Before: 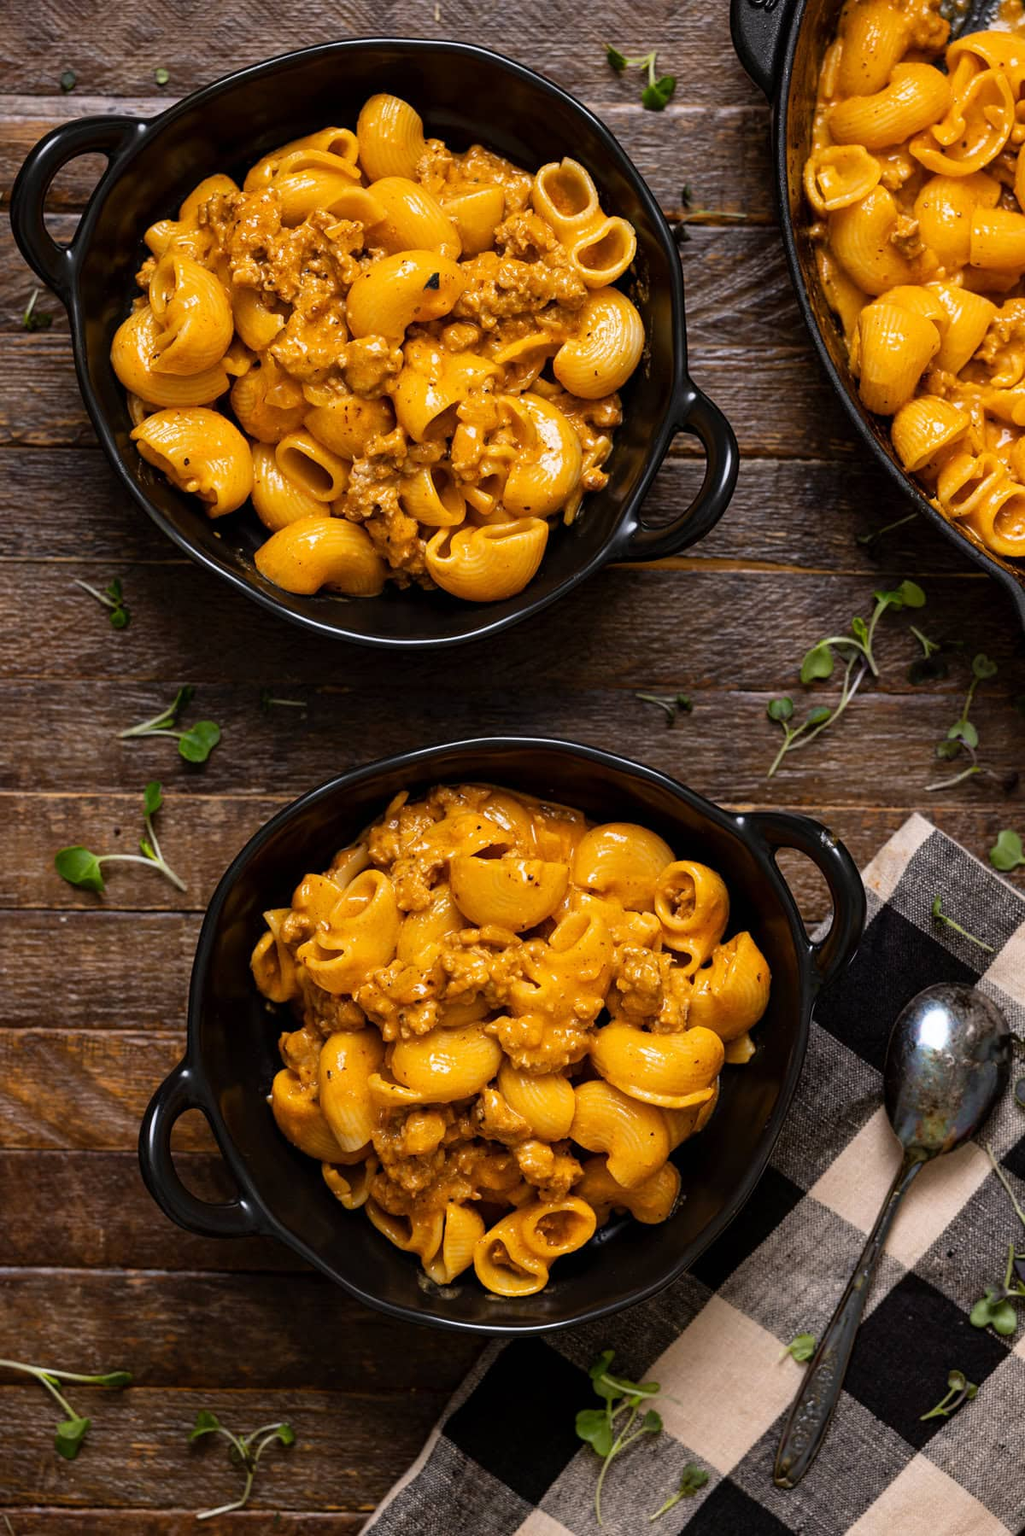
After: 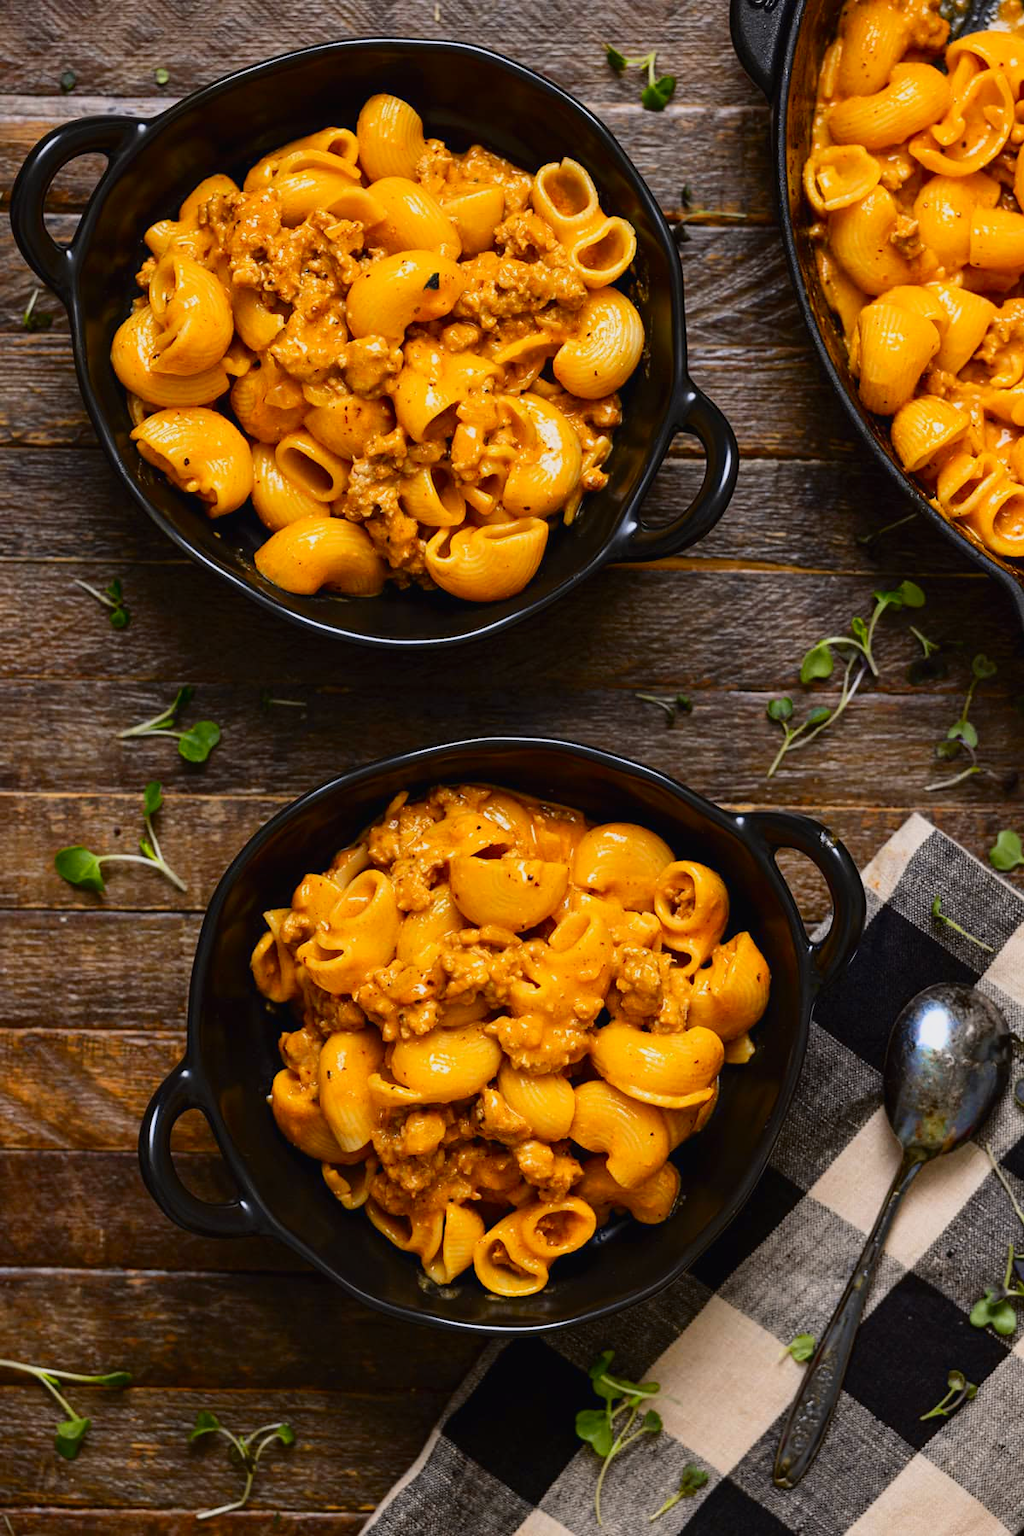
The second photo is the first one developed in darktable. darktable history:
tone curve: curves: ch0 [(0, 0.011) (0.139, 0.106) (0.295, 0.271) (0.499, 0.523) (0.739, 0.782) (0.857, 0.879) (1, 0.967)]; ch1 [(0, 0) (0.272, 0.249) (0.388, 0.385) (0.469, 0.456) (0.495, 0.497) (0.524, 0.518) (0.602, 0.623) (0.725, 0.779) (1, 1)]; ch2 [(0, 0) (0.125, 0.089) (0.353, 0.329) (0.443, 0.408) (0.502, 0.499) (0.548, 0.549) (0.608, 0.635) (1, 1)], color space Lab, independent channels, preserve colors none
color balance rgb: contrast -10%
